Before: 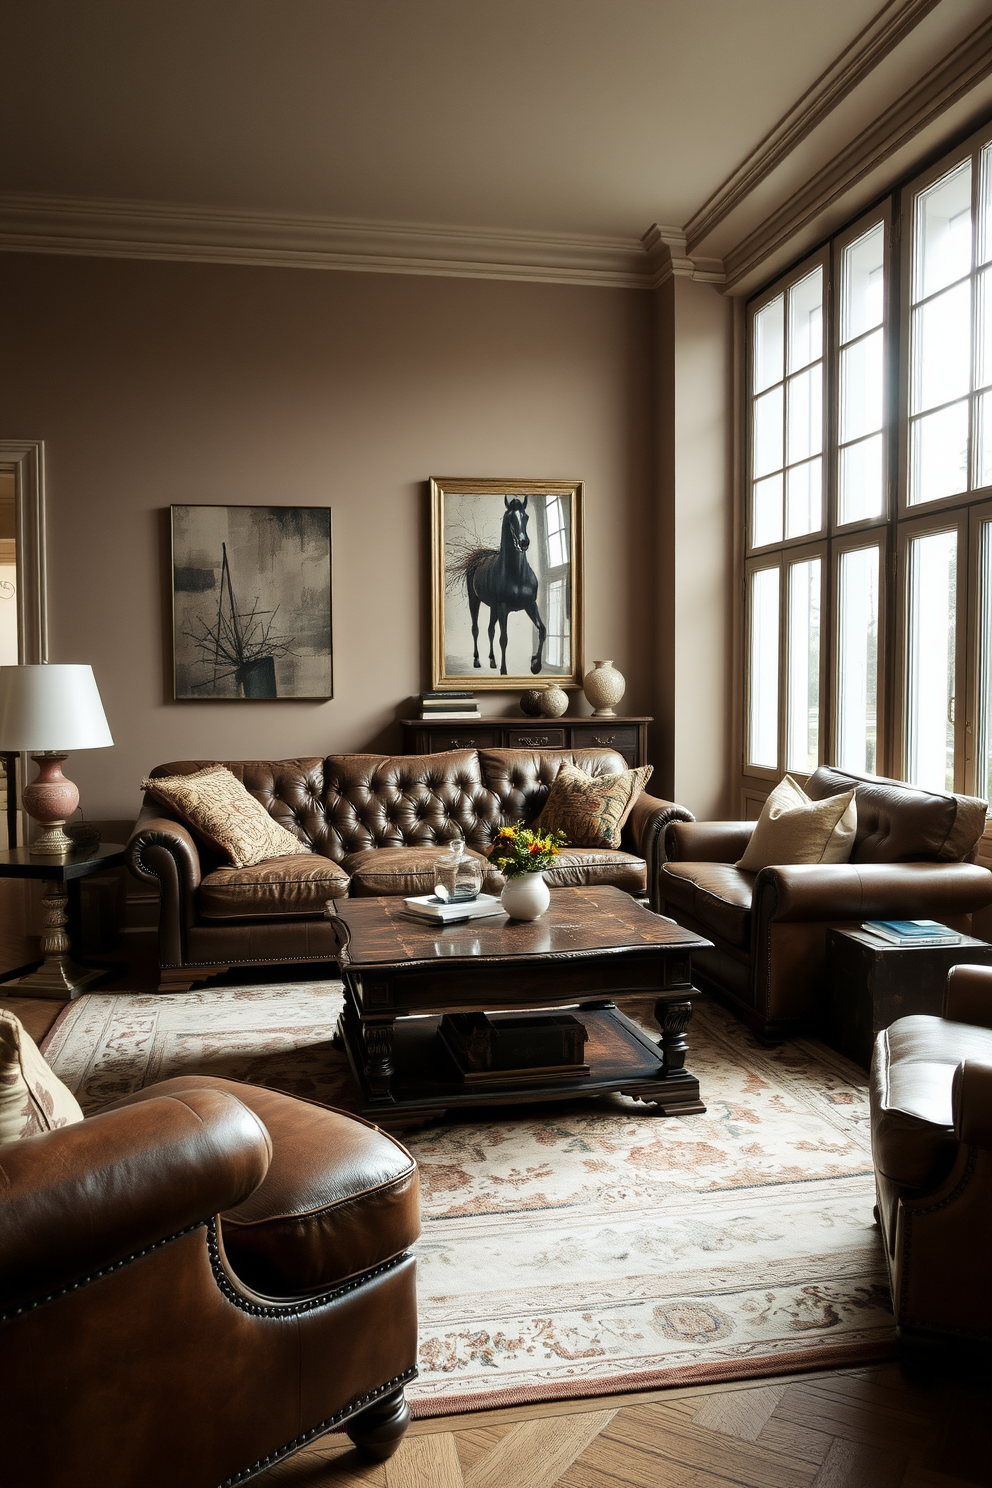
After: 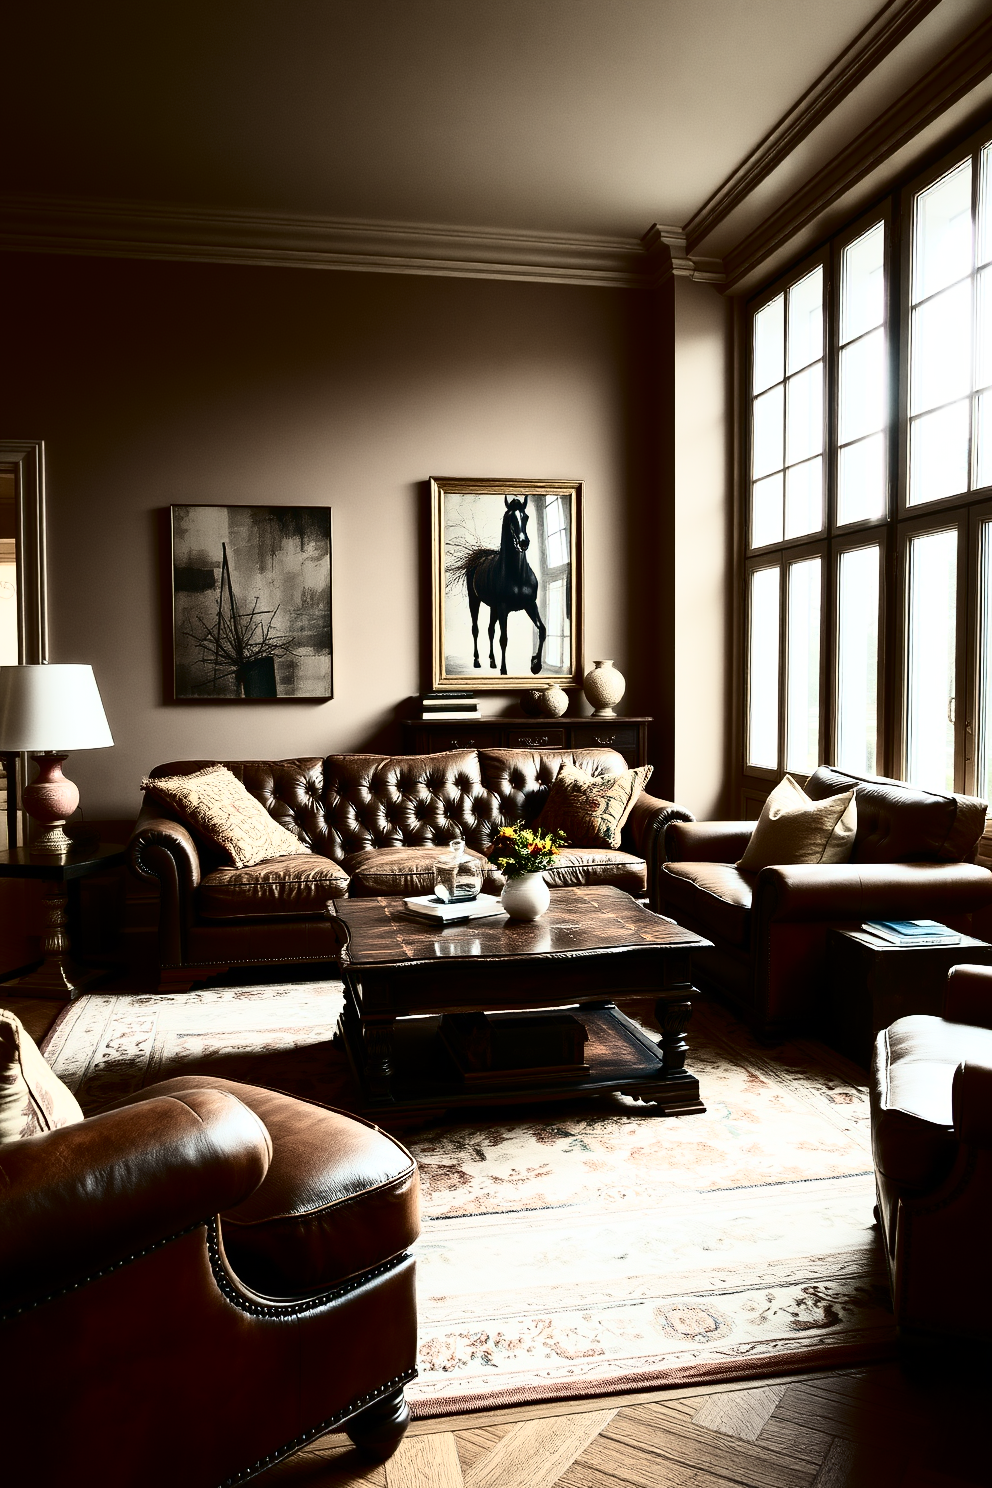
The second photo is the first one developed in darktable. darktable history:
tone curve: curves: ch0 [(0, 0) (0.003, 0.001) (0.011, 0.005) (0.025, 0.009) (0.044, 0.014) (0.069, 0.018) (0.1, 0.025) (0.136, 0.029) (0.177, 0.042) (0.224, 0.064) (0.277, 0.107) (0.335, 0.182) (0.399, 0.3) (0.468, 0.462) (0.543, 0.639) (0.623, 0.802) (0.709, 0.916) (0.801, 0.963) (0.898, 0.988) (1, 1)], color space Lab, independent channels, preserve colors none
